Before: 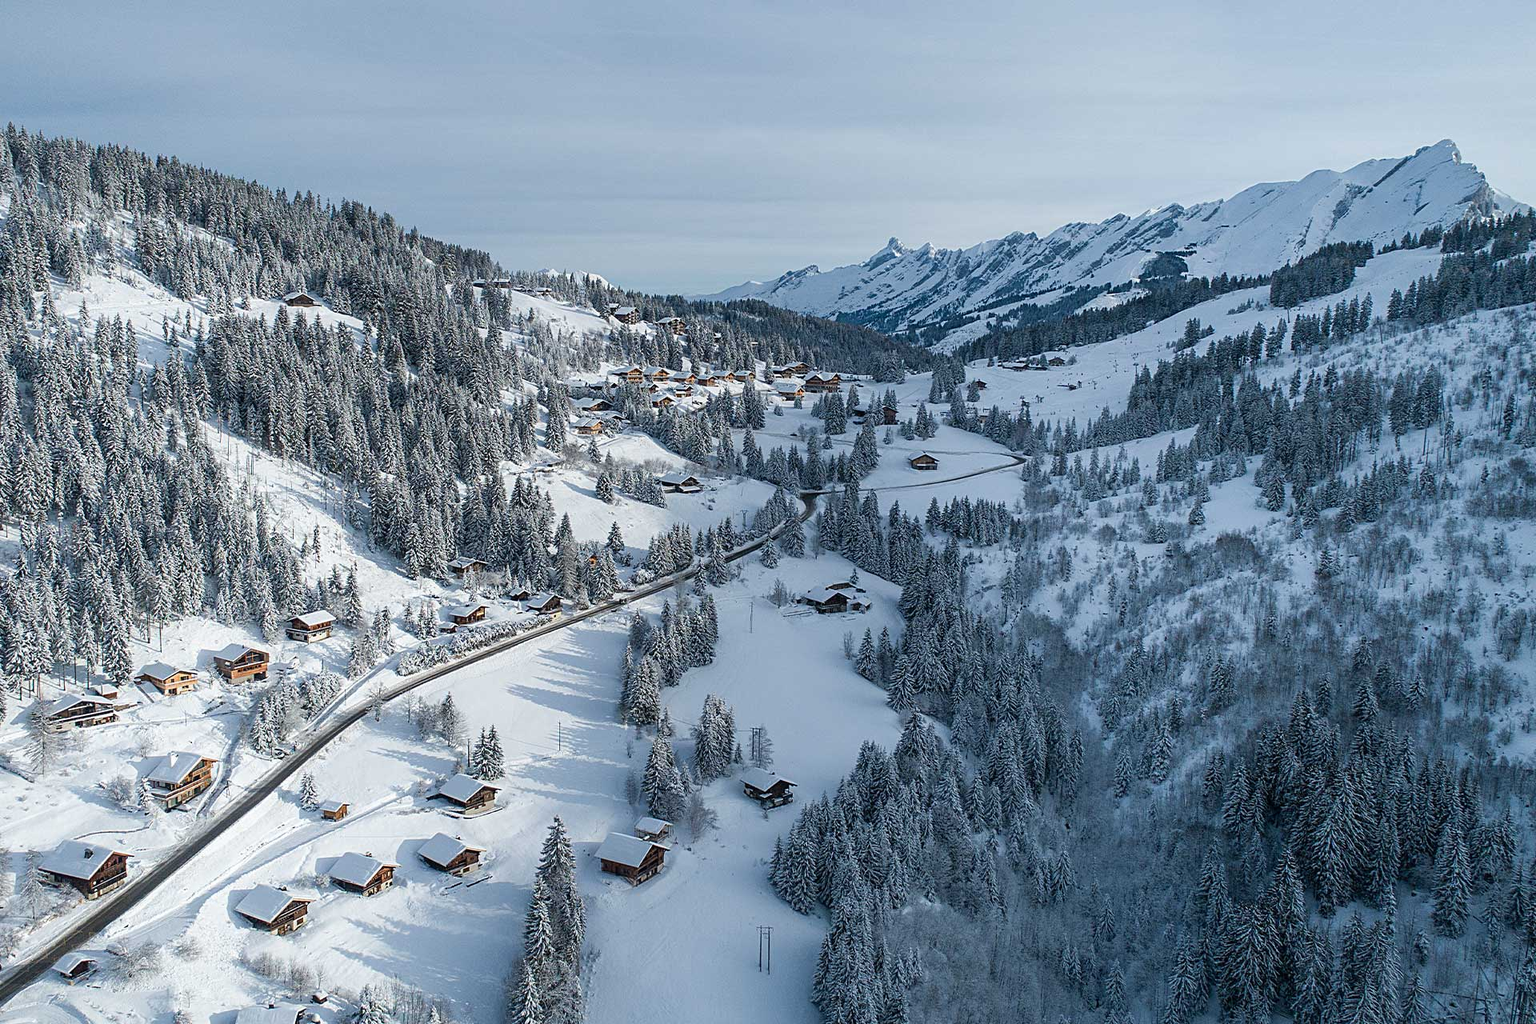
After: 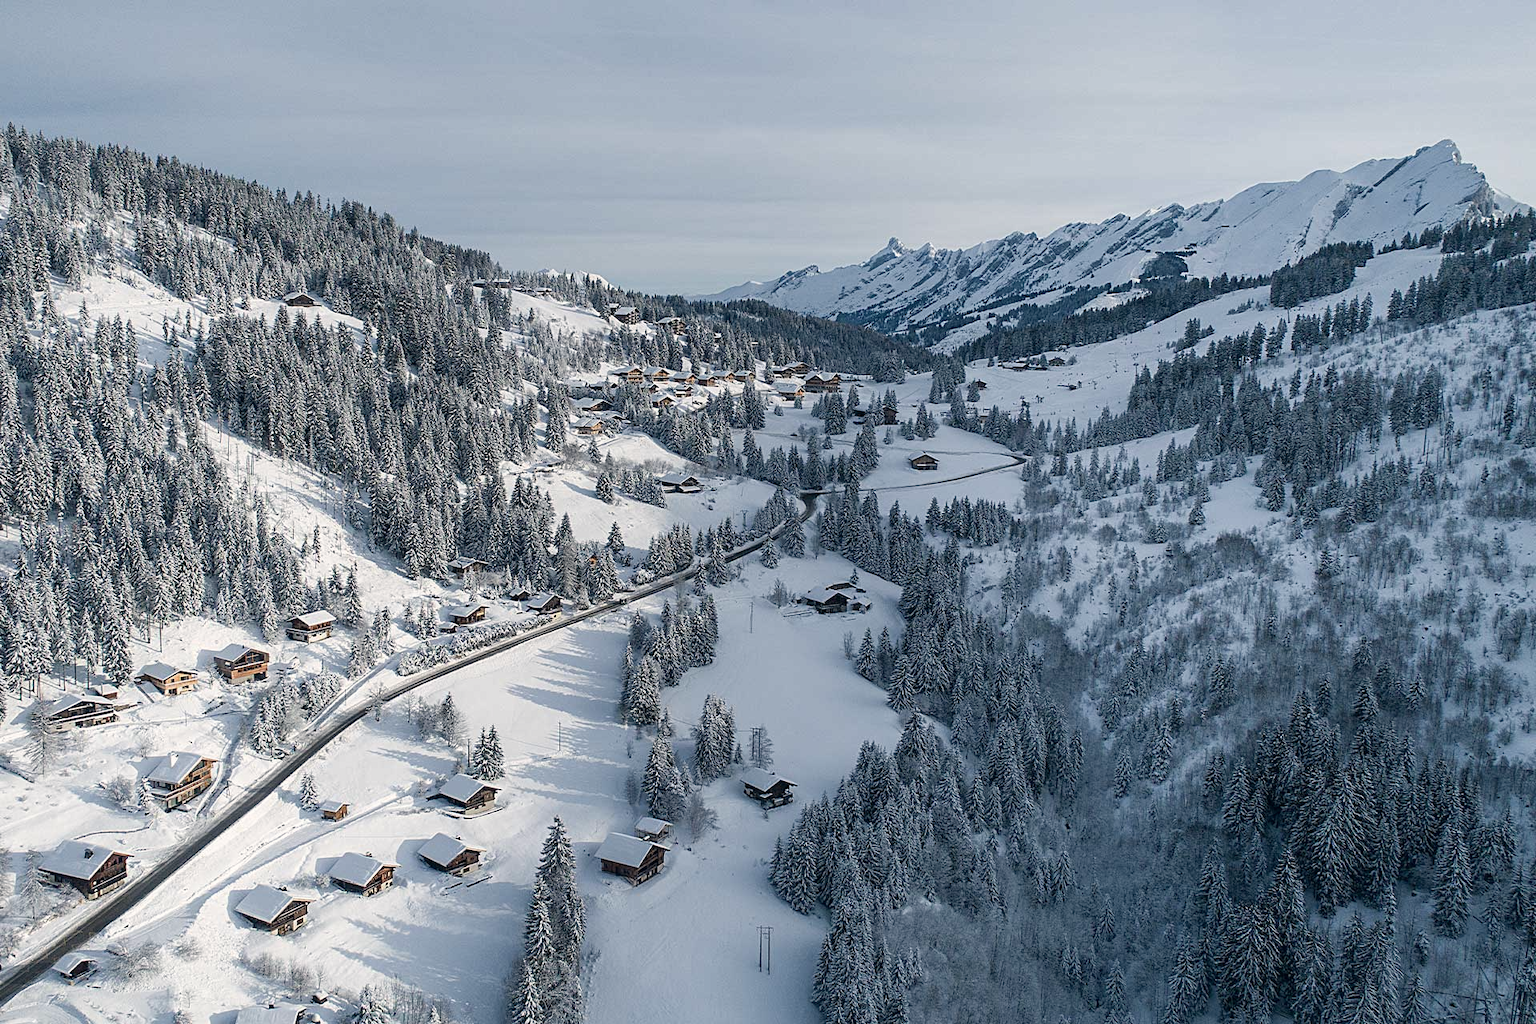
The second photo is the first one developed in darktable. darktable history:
color correction: highlights a* 2.85, highlights b* 5.02, shadows a* -2.16, shadows b* -4.97, saturation 0.792
